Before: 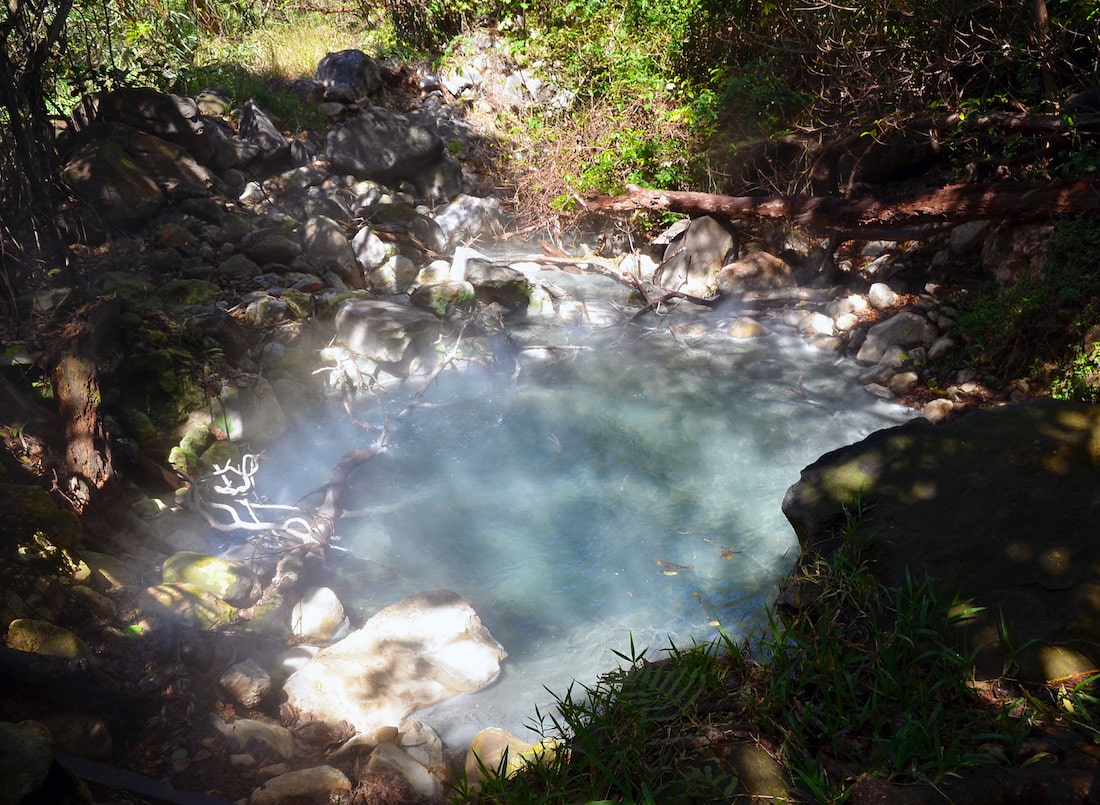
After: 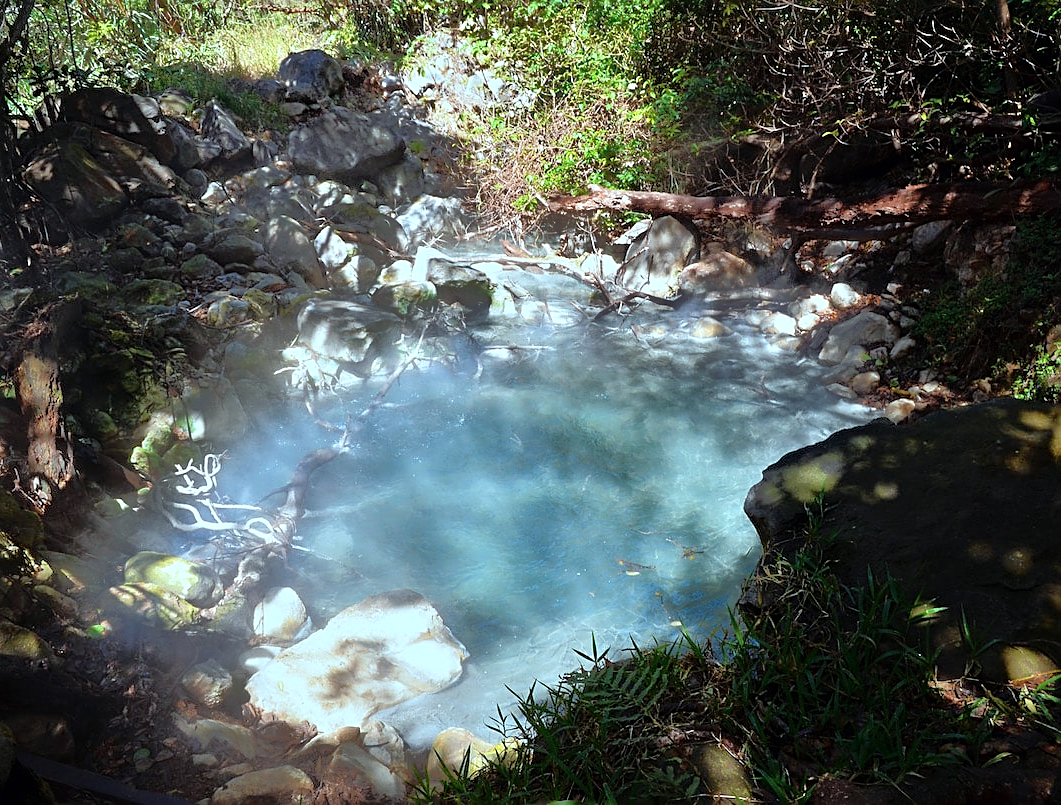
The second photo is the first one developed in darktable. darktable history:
tone equalizer: -8 EV -0.523 EV, -7 EV -0.331 EV, -6 EV -0.099 EV, -5 EV 0.426 EV, -4 EV 0.953 EV, -3 EV 0.805 EV, -2 EV -0.014 EV, -1 EV 0.123 EV, +0 EV -0.017 EV
sharpen: on, module defaults
crop and rotate: left 3.505%
color correction: highlights a* -9.94, highlights b* -10.31
